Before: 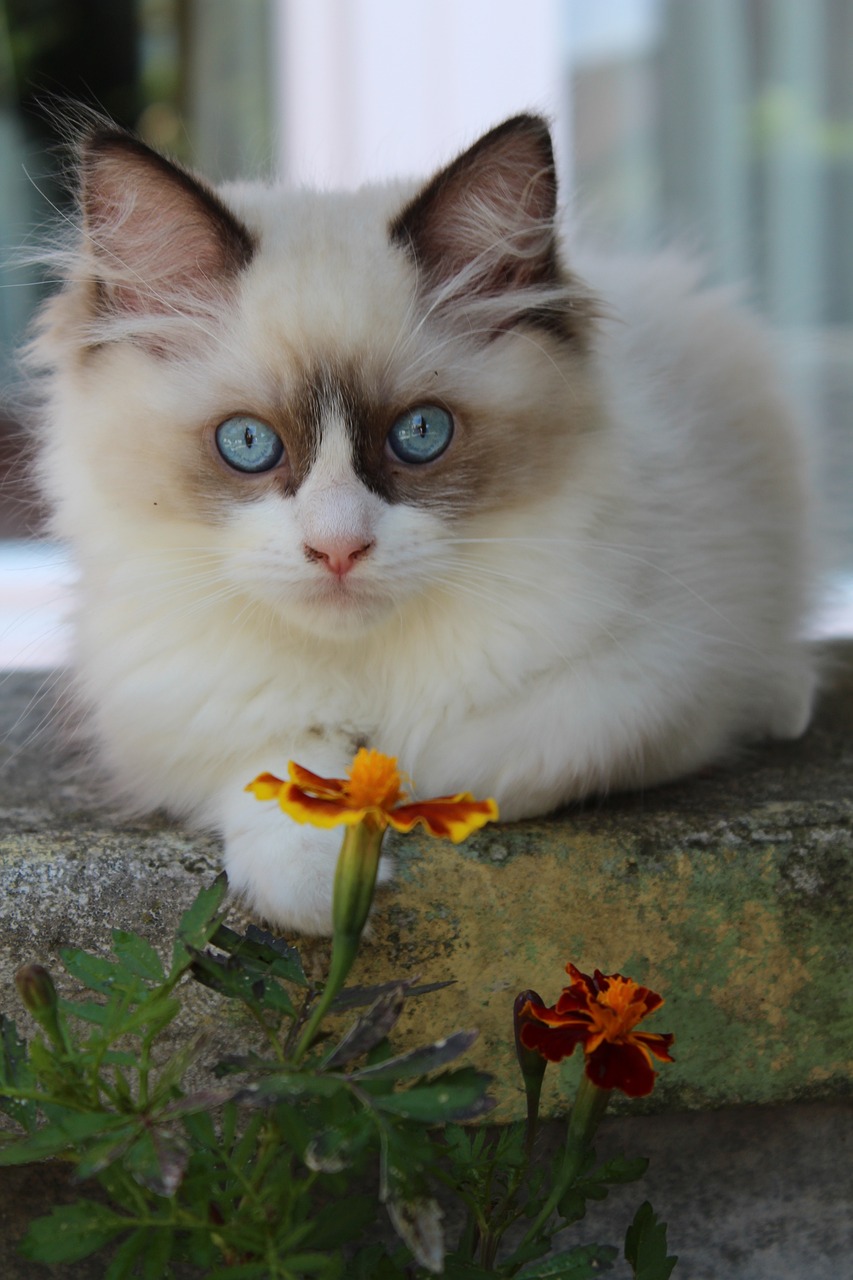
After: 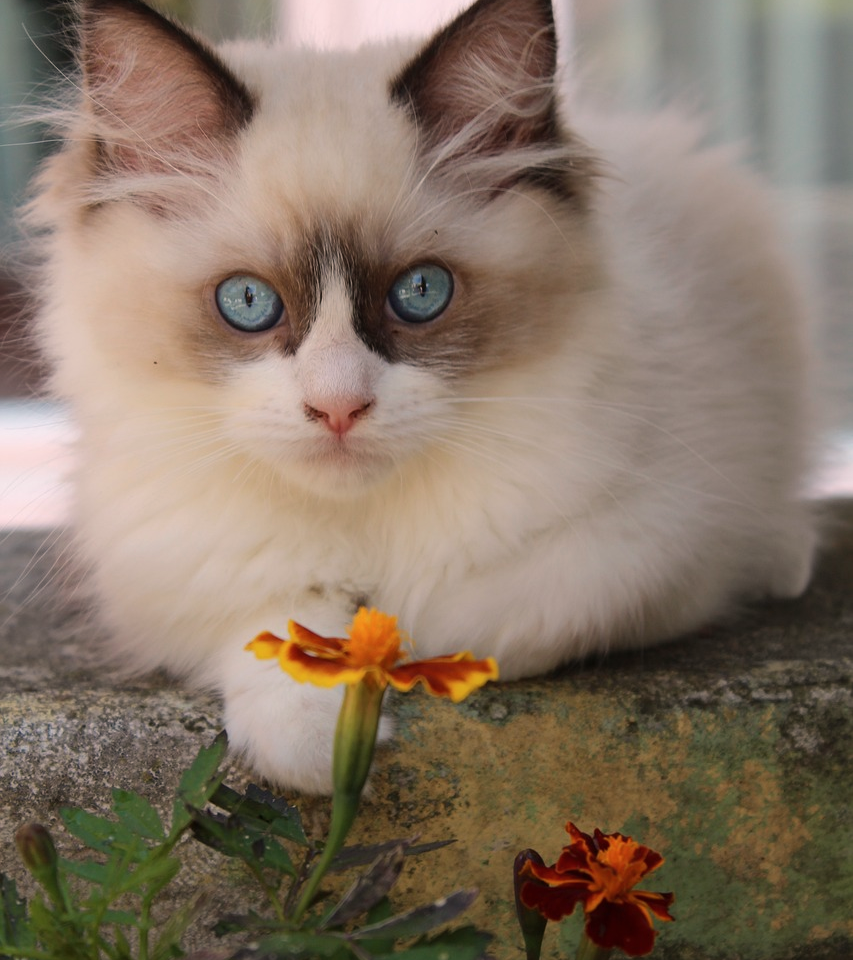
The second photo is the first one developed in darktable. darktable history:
contrast brightness saturation: saturation -0.05
white balance: red 1.127, blue 0.943
crop: top 11.038%, bottom 13.962%
